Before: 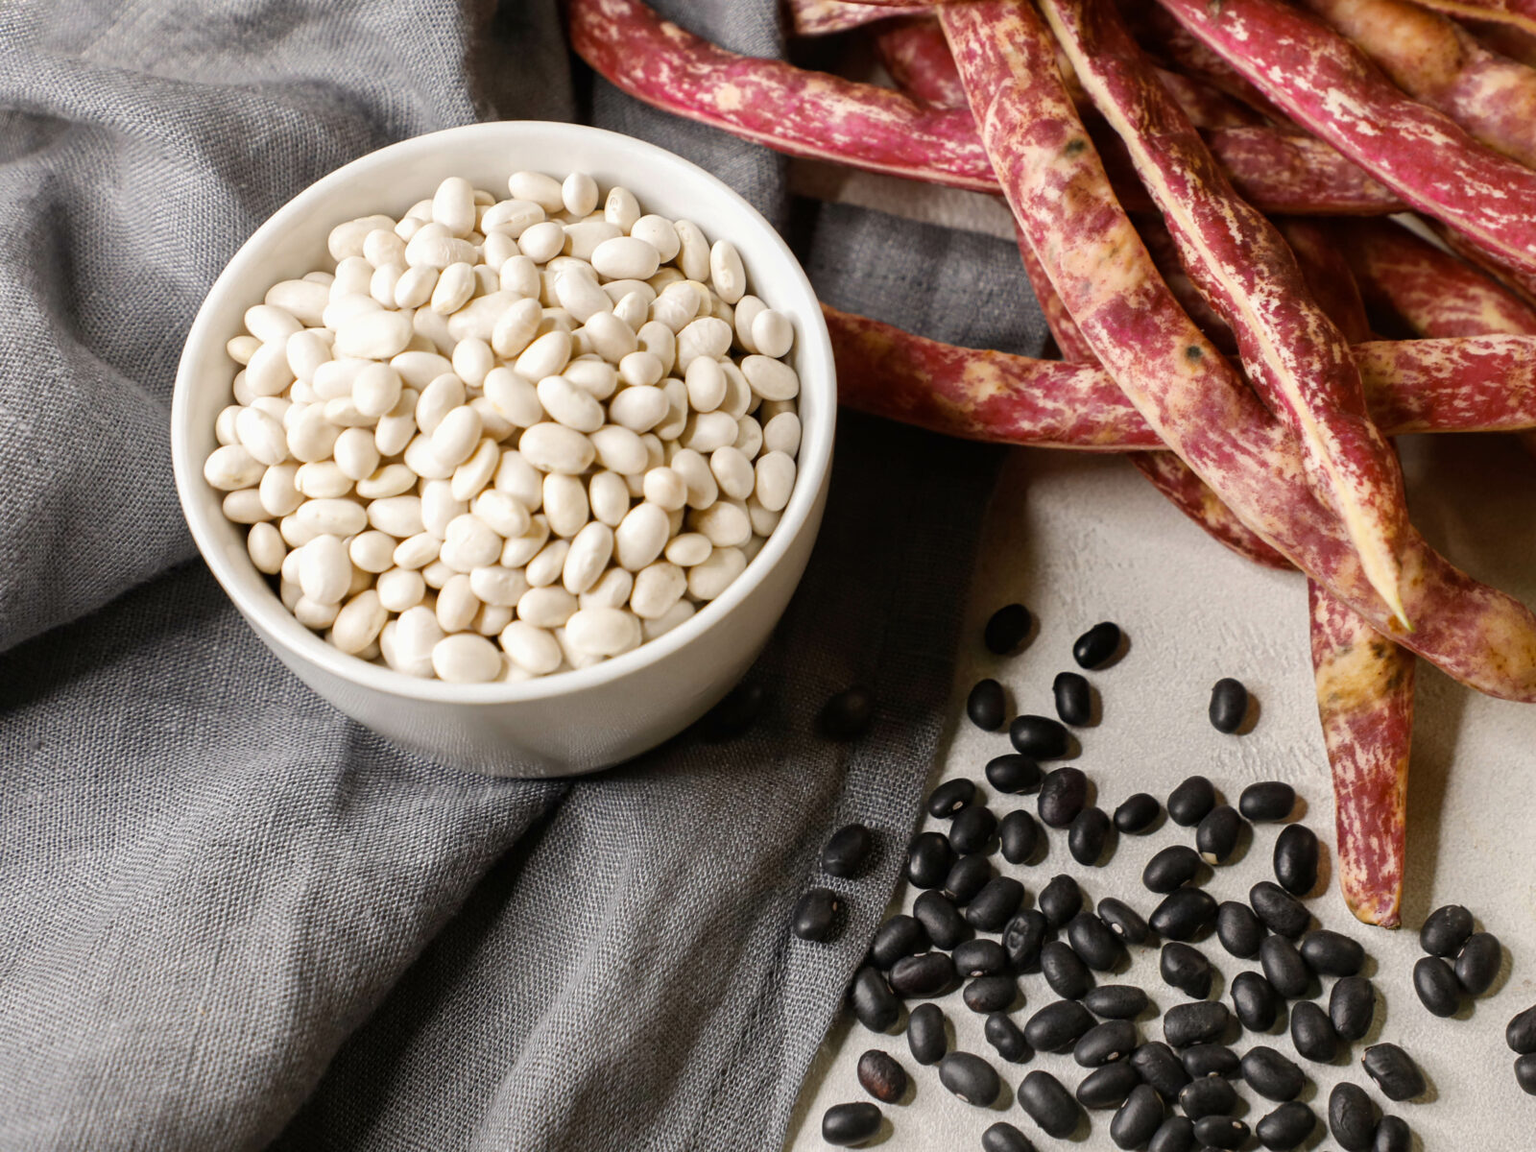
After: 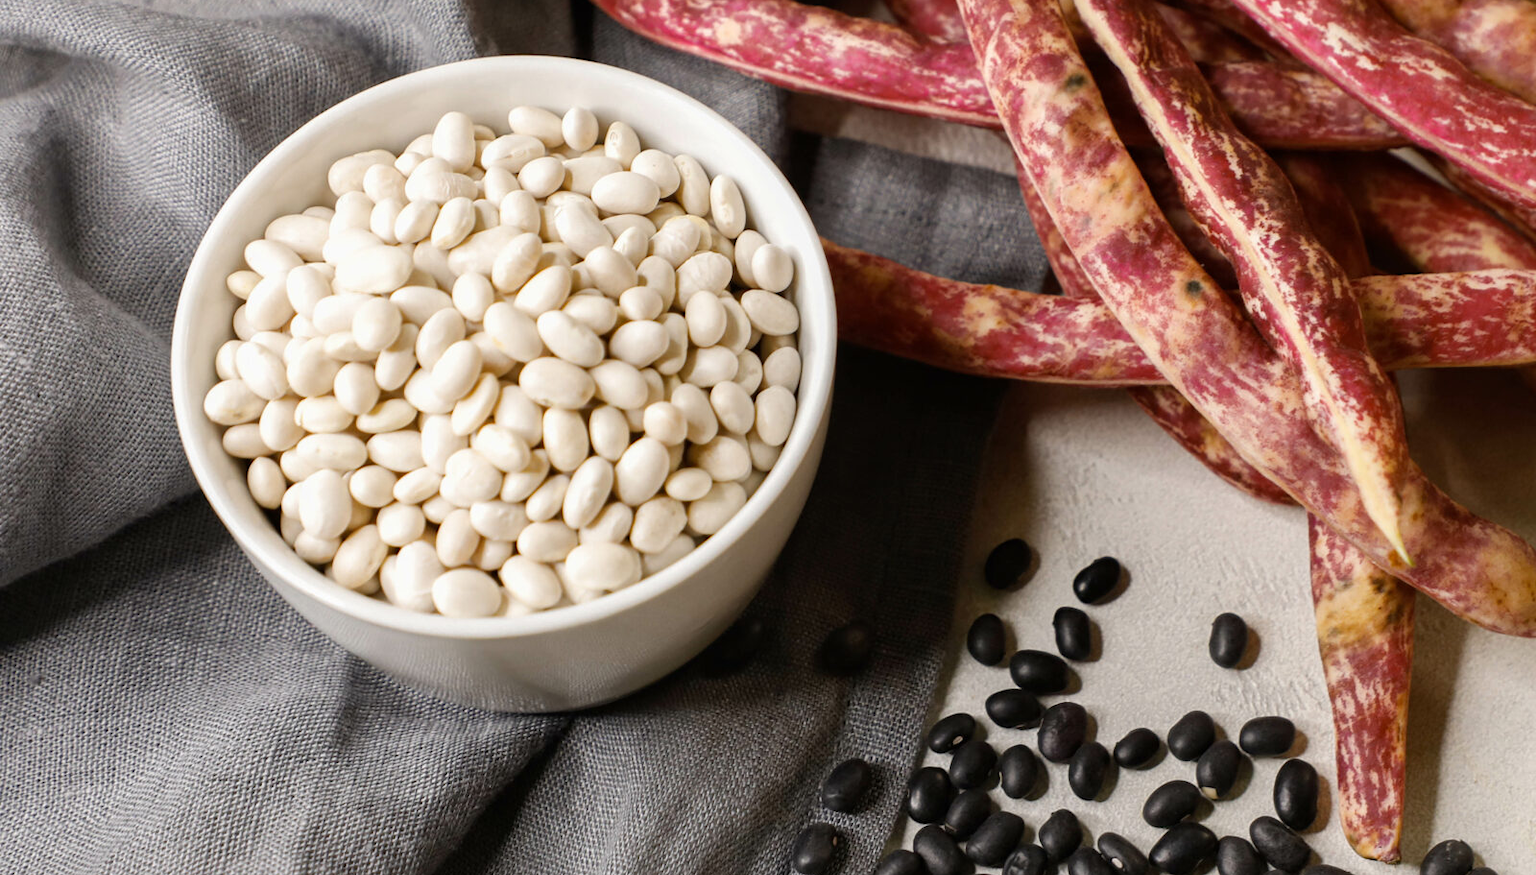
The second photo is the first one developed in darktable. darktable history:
crop: top 5.728%, bottom 18.192%
